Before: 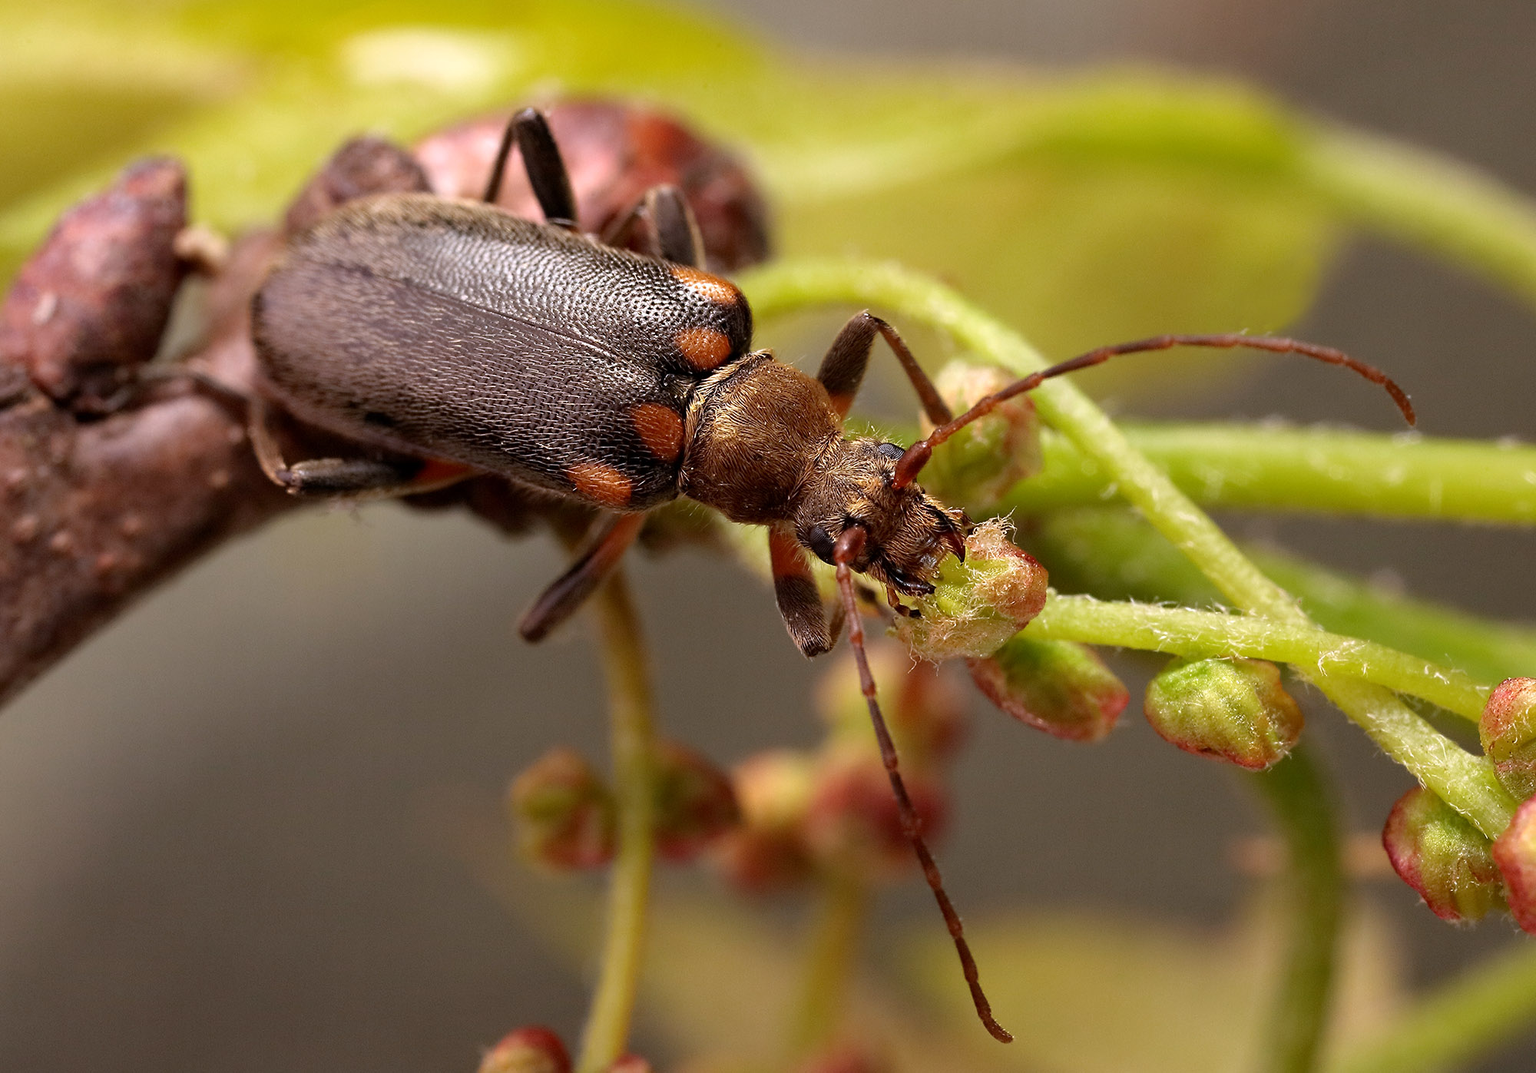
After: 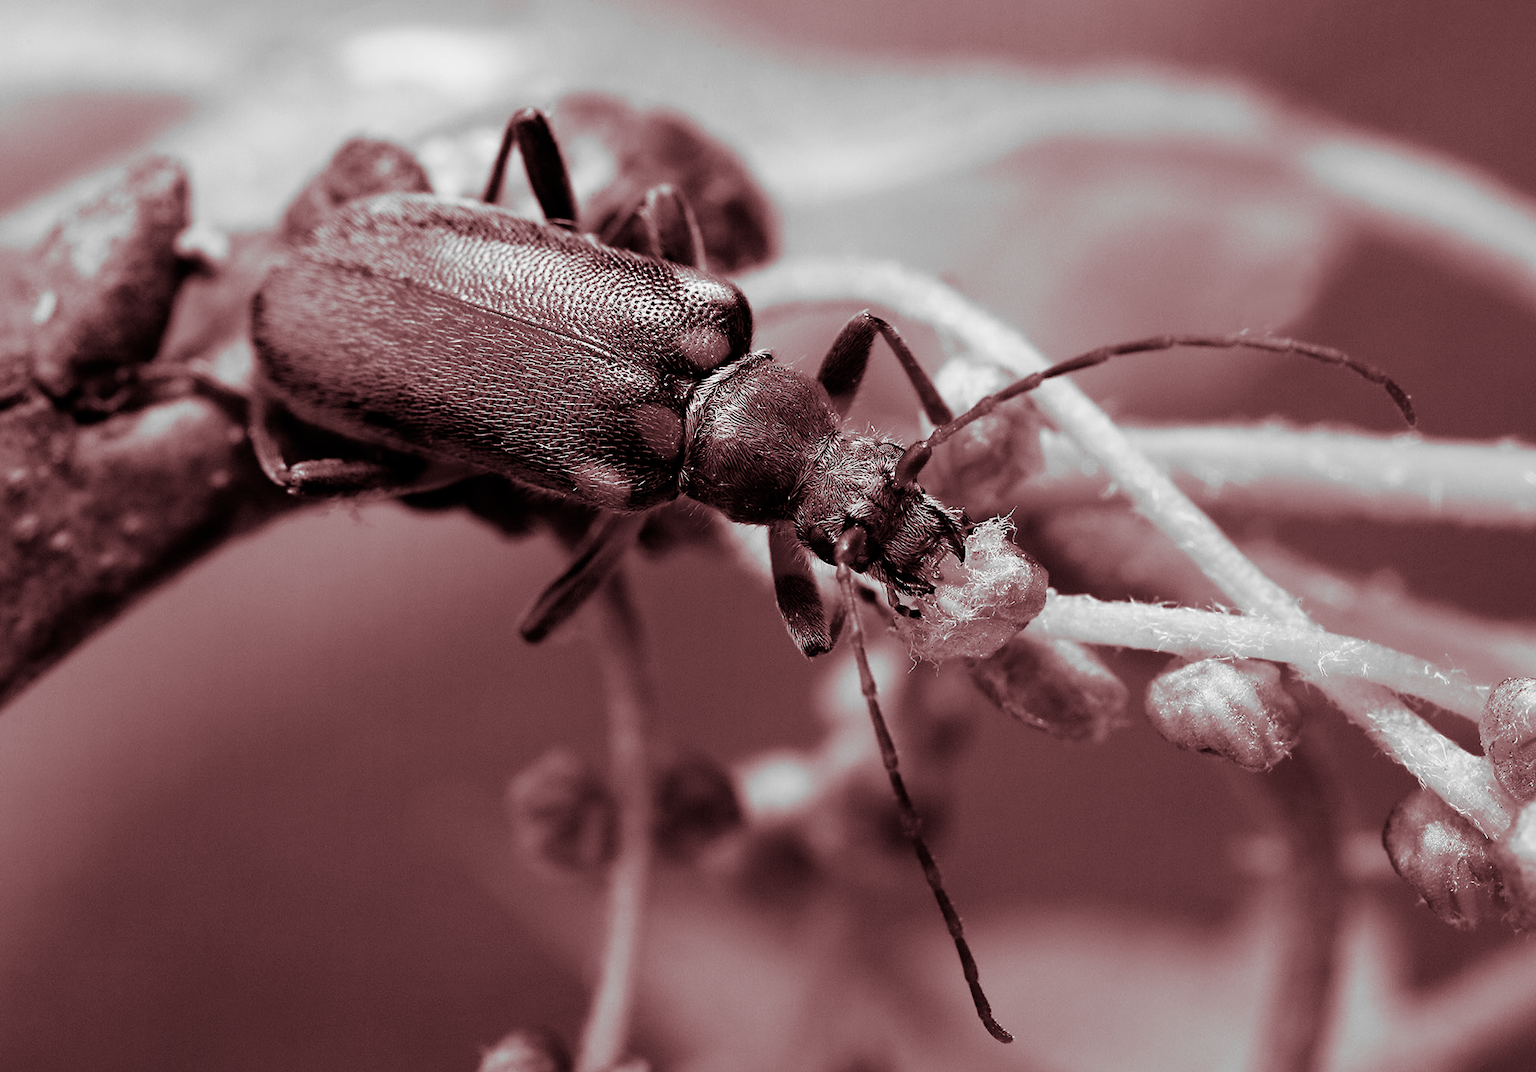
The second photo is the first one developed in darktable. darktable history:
color correction: highlights a* 5.59, highlights b* 5.24, saturation 0.68
monochrome: on, module defaults
split-toning: highlights › hue 187.2°, highlights › saturation 0.83, balance -68.05, compress 56.43%
filmic rgb: black relative exposure -8.07 EV, white relative exposure 3 EV, hardness 5.35, contrast 1.25
